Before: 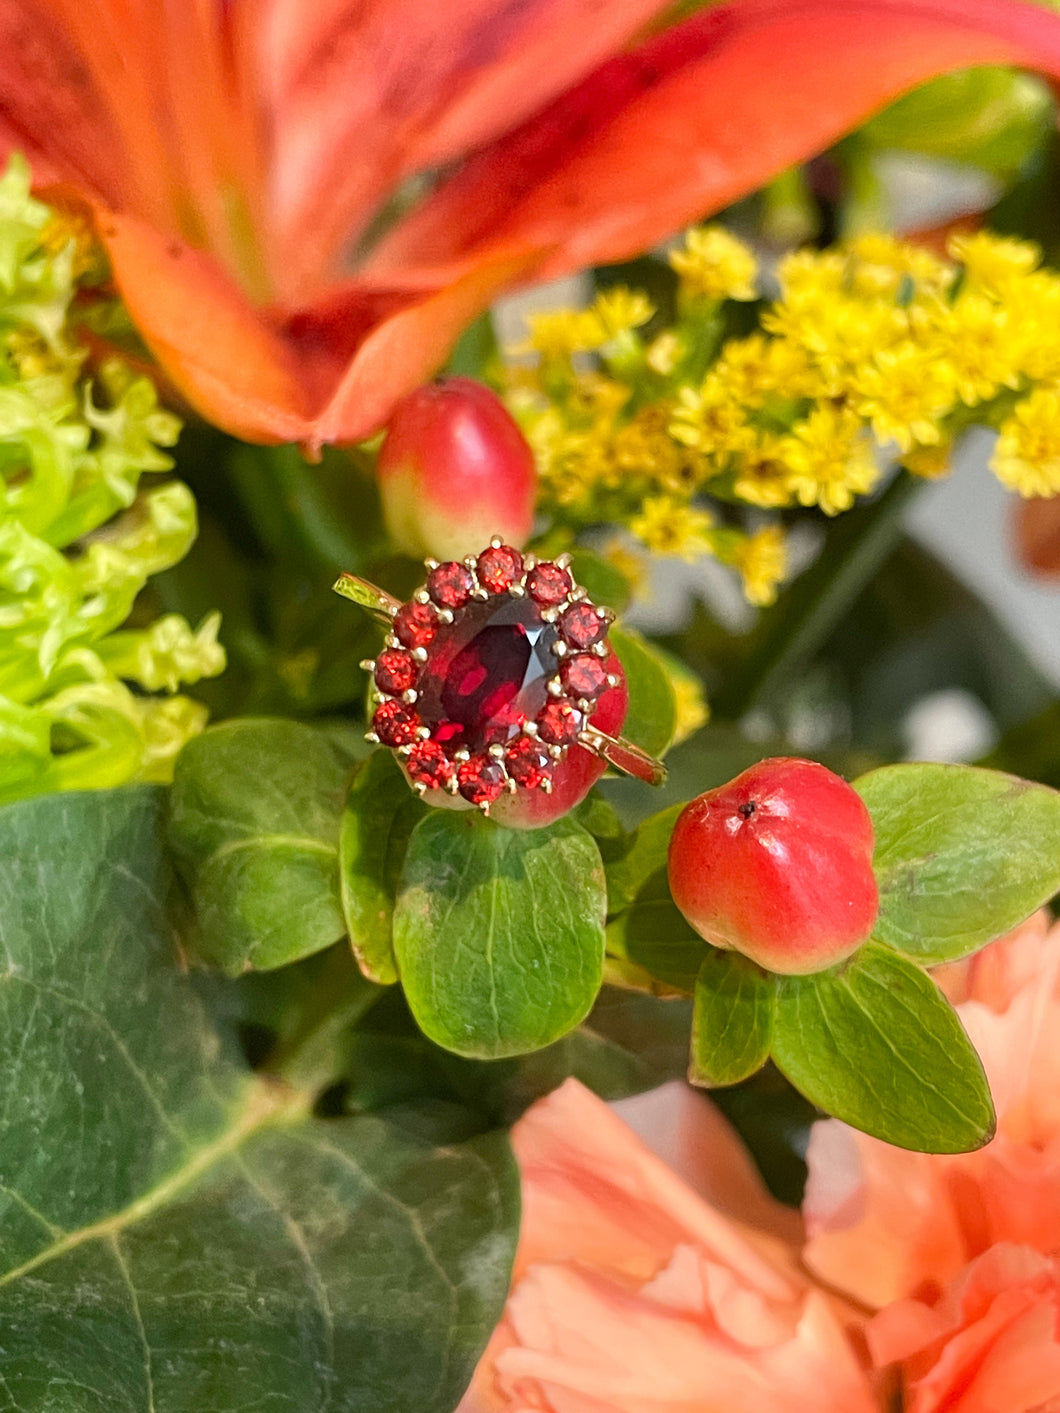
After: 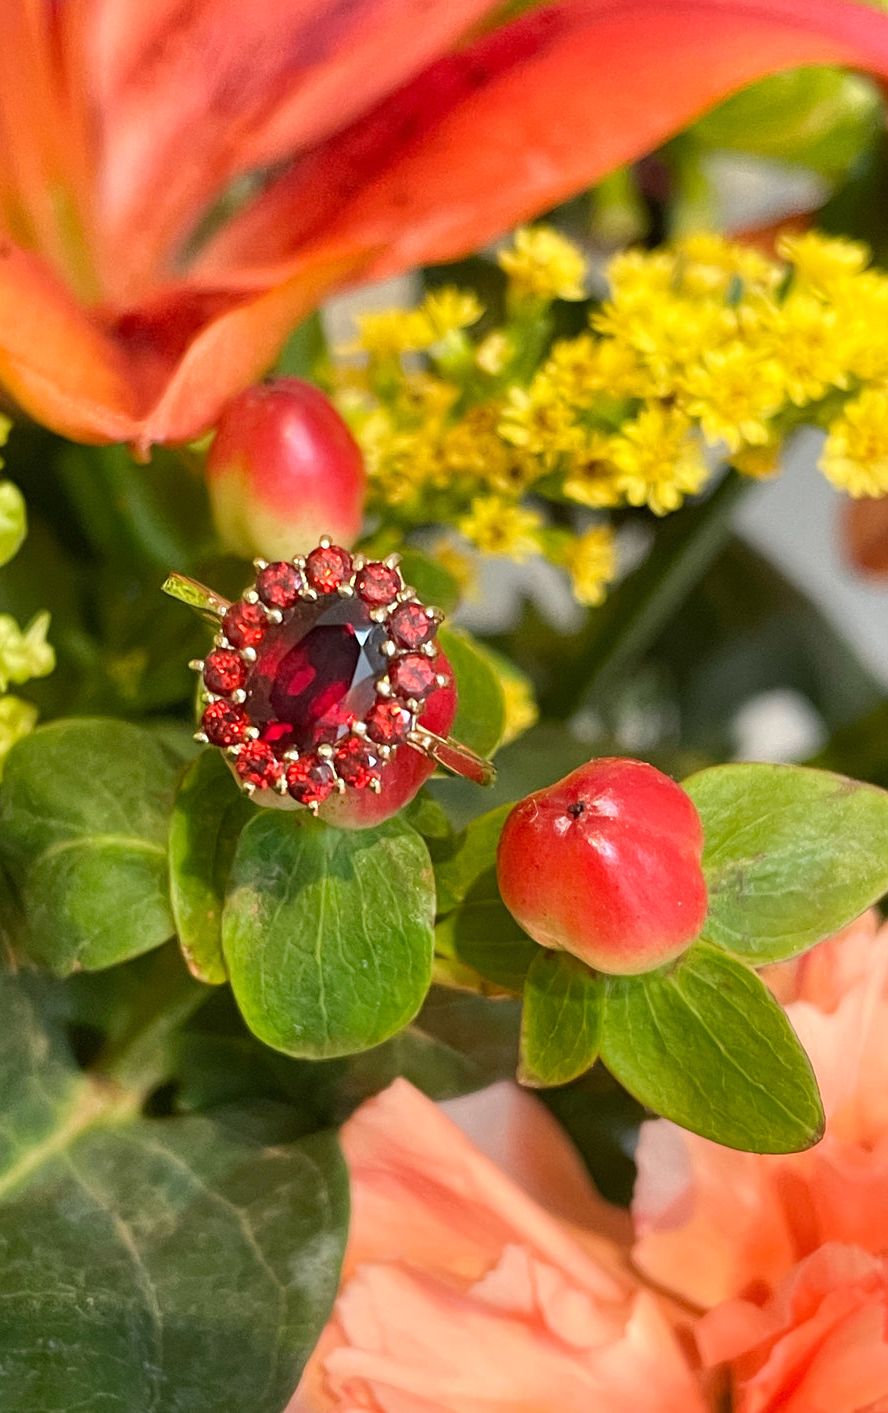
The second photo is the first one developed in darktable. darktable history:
tone equalizer: on, module defaults
crop: left 16.145%
